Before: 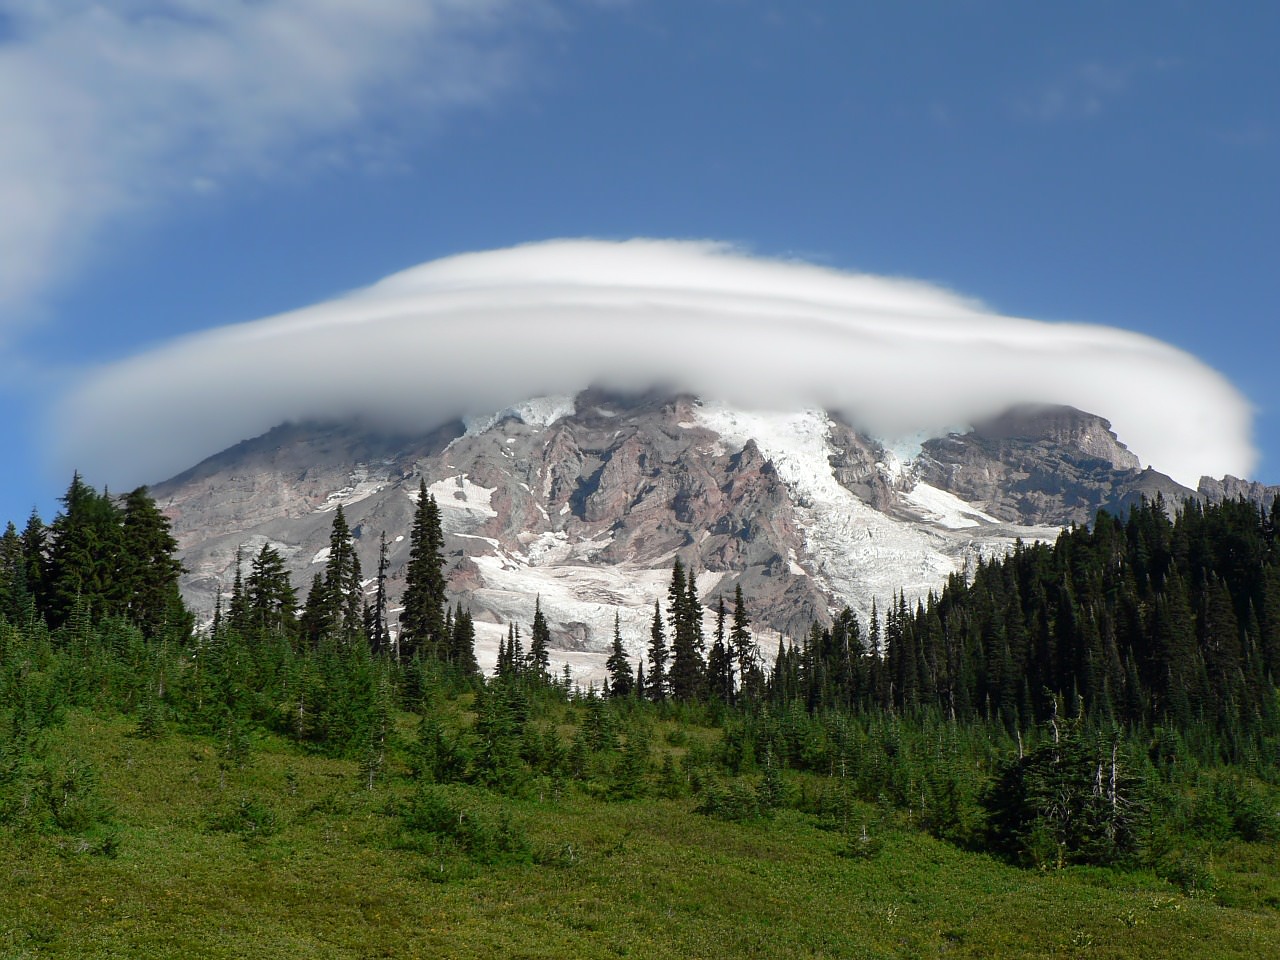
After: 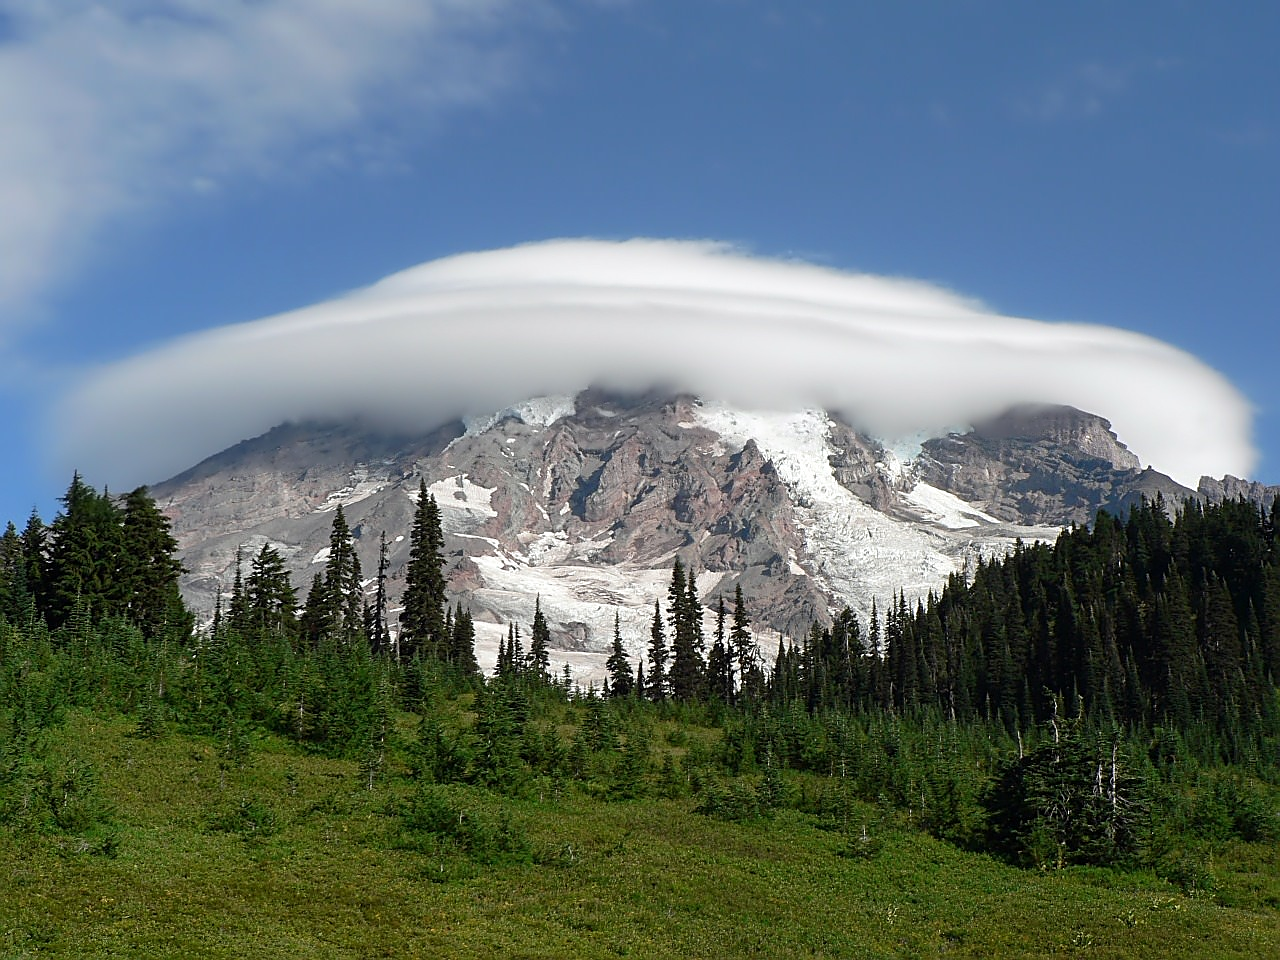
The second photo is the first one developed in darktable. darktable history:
sharpen: amount 0.465
